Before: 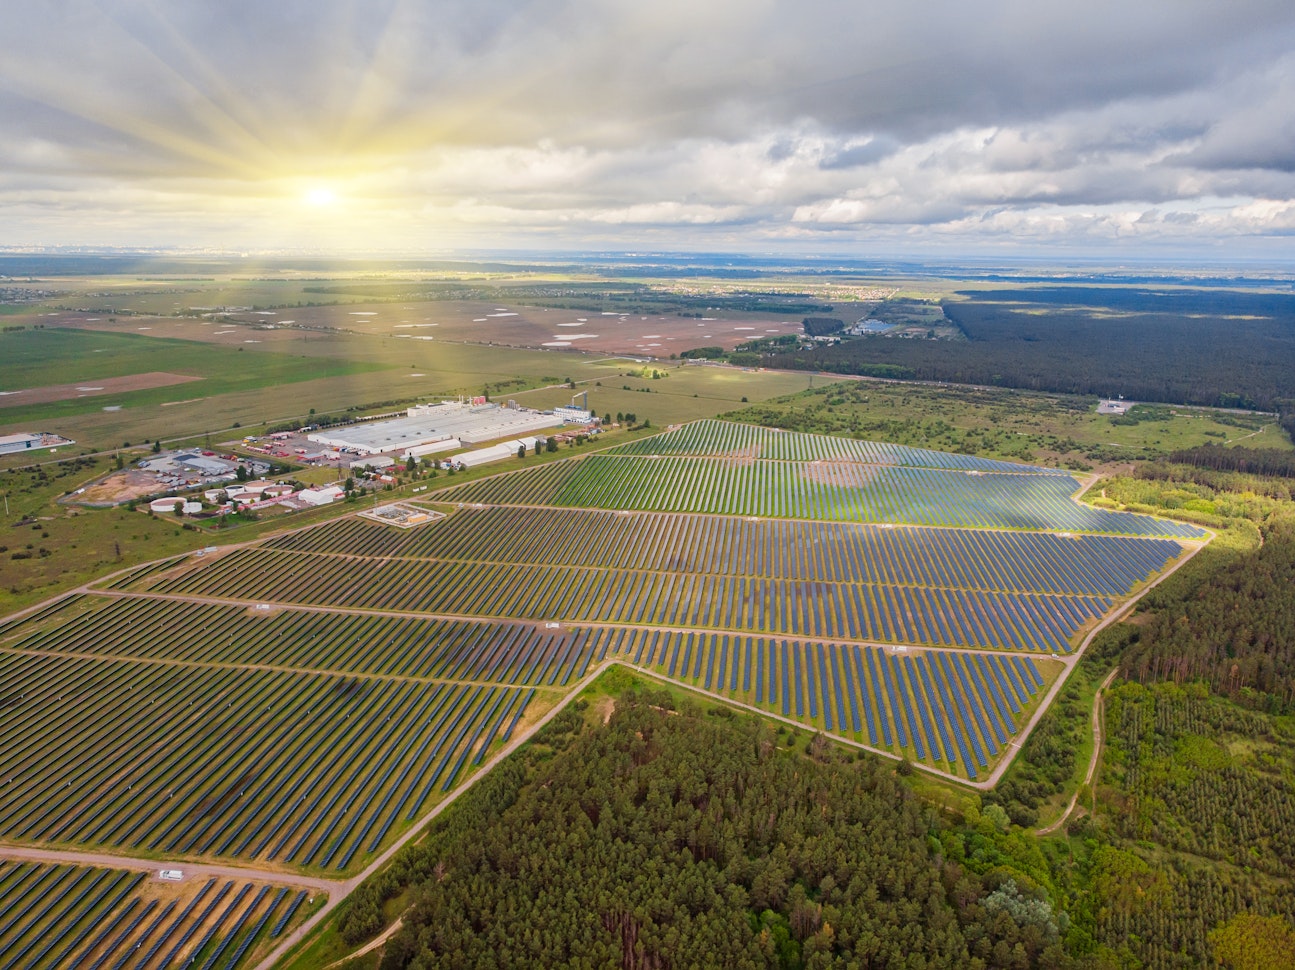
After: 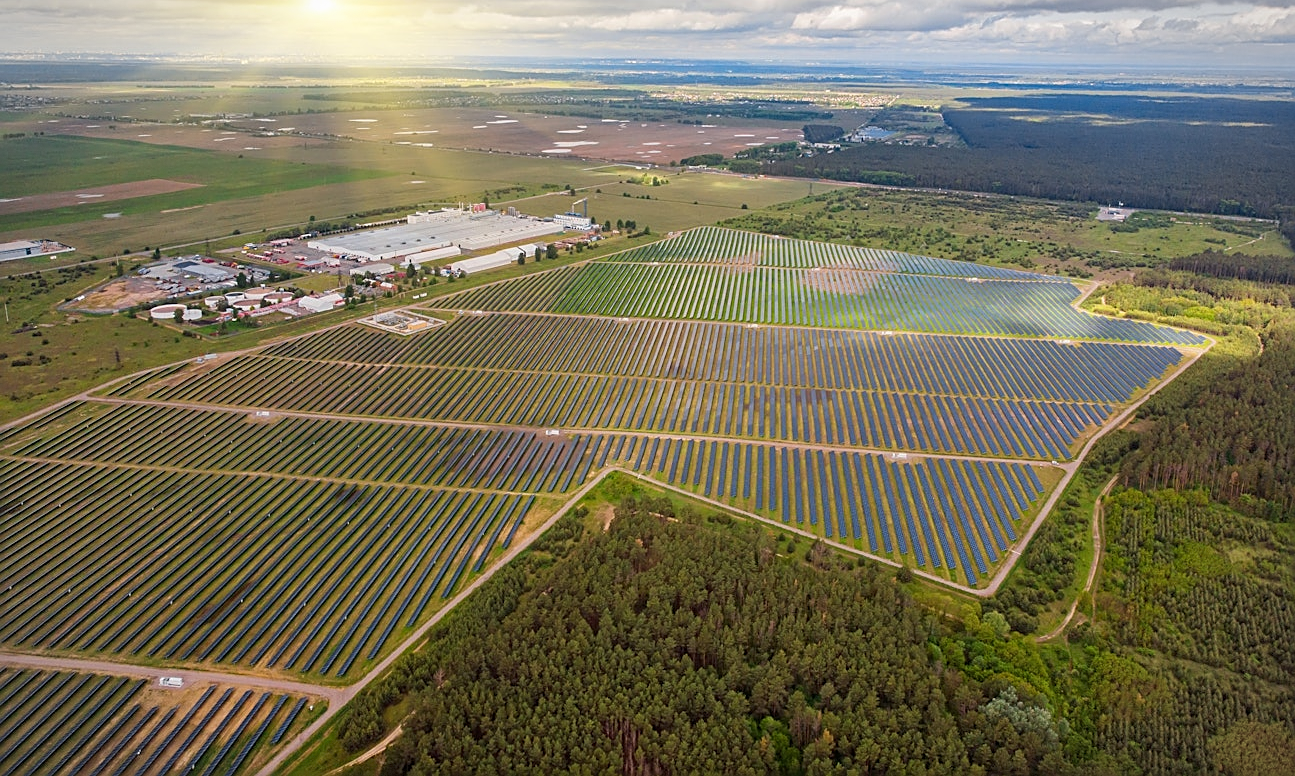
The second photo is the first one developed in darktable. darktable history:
vignetting: fall-off start 91%, fall-off radius 39.39%, brightness -0.182, saturation -0.3, width/height ratio 1.219, shape 1.3, dithering 8-bit output, unbound false
sharpen: on, module defaults
crop and rotate: top 19.998%
